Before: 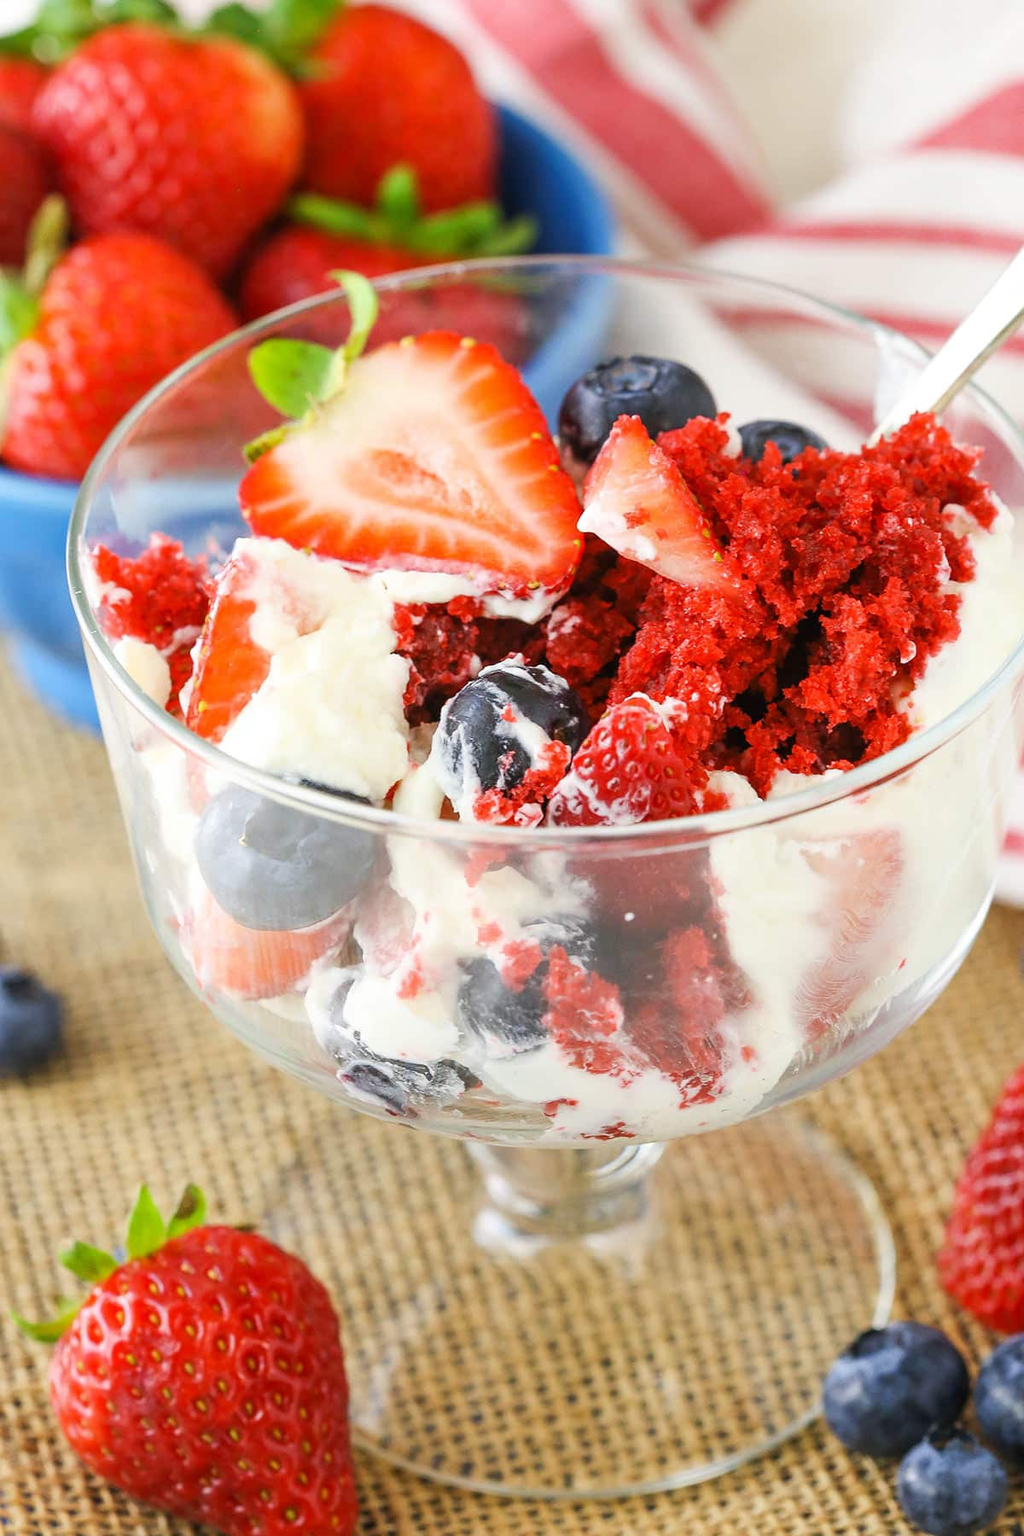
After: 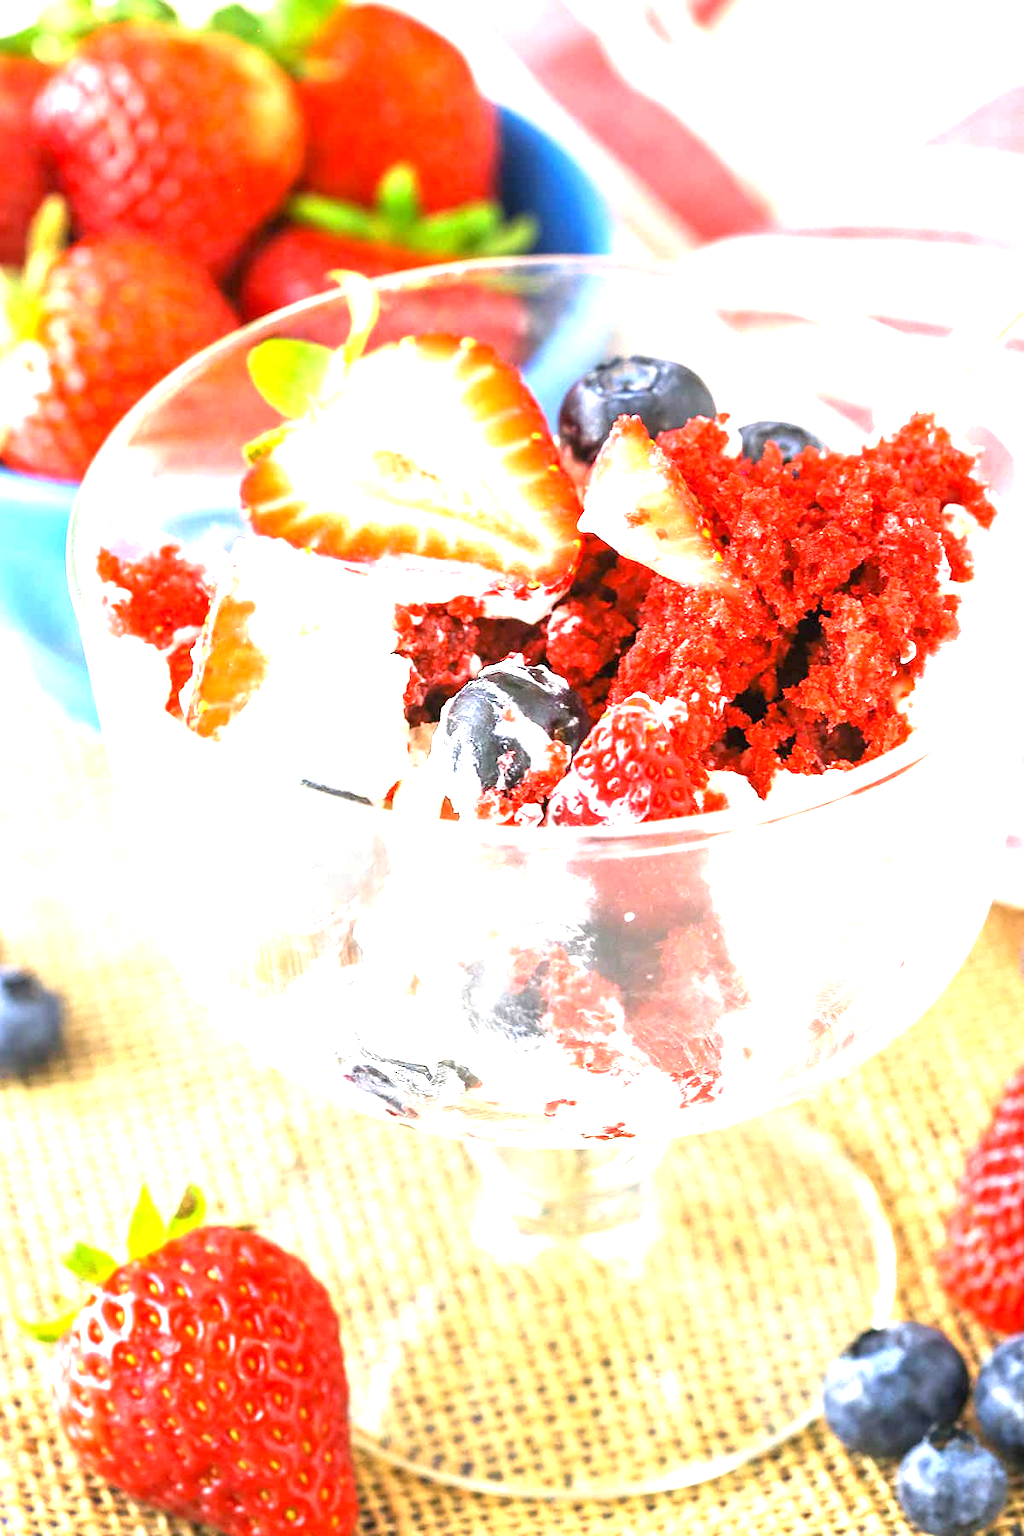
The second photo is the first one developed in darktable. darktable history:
exposure: black level correction 0.001, exposure 1.719 EV, compensate exposure bias true, compensate highlight preservation false
